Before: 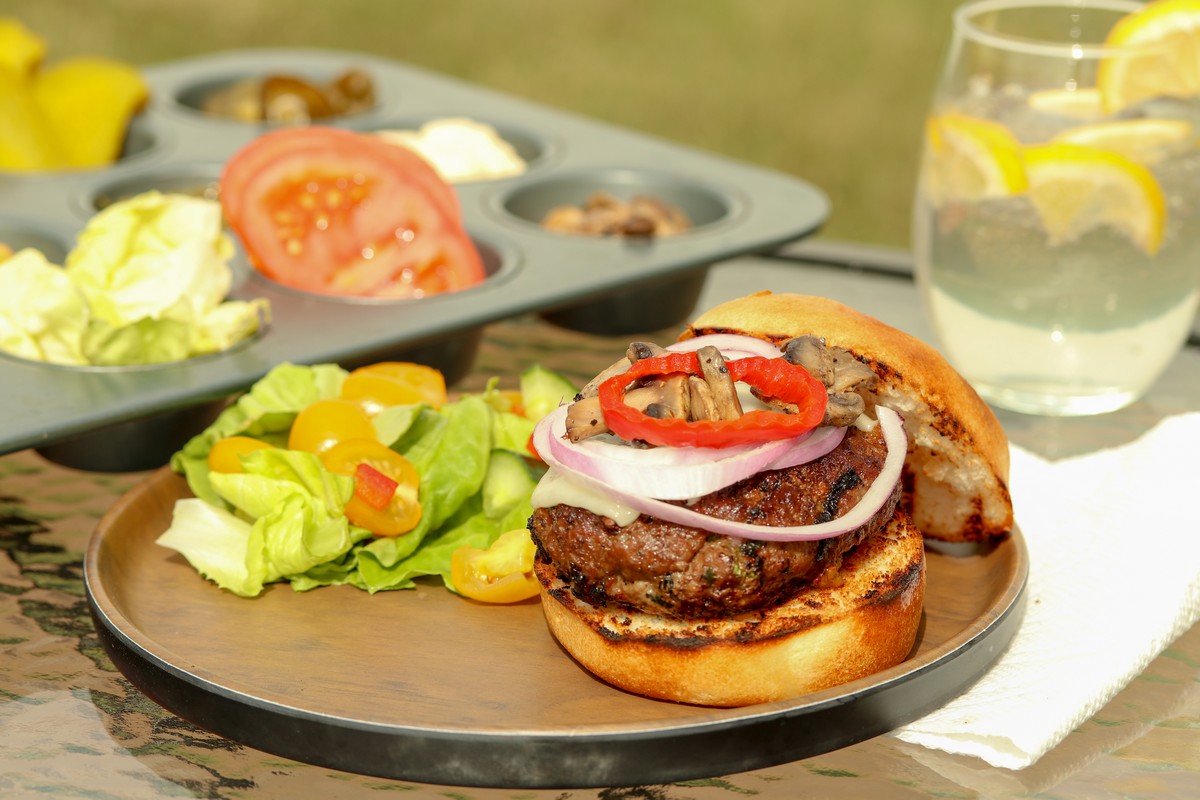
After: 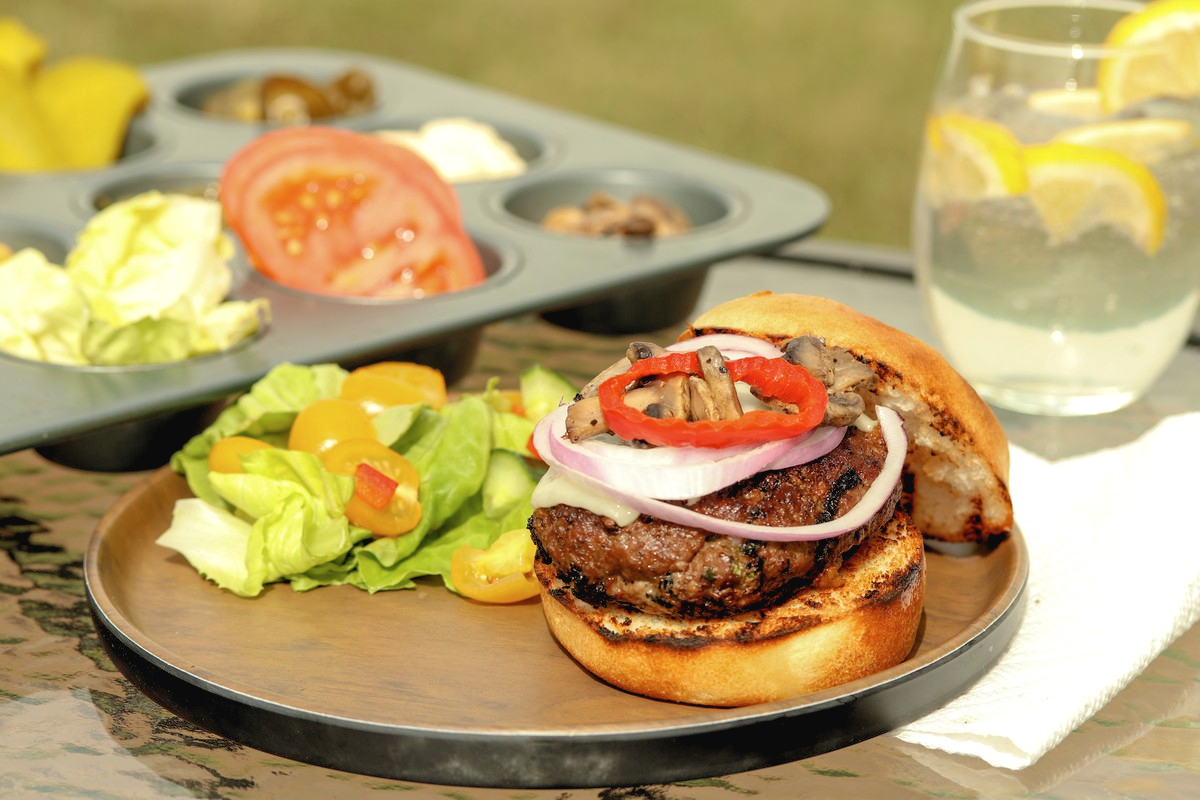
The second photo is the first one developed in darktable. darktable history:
rgb levels: levels [[0.01, 0.419, 0.839], [0, 0.5, 1], [0, 0.5, 1]]
contrast brightness saturation: contrast -0.08, brightness -0.04, saturation -0.11
